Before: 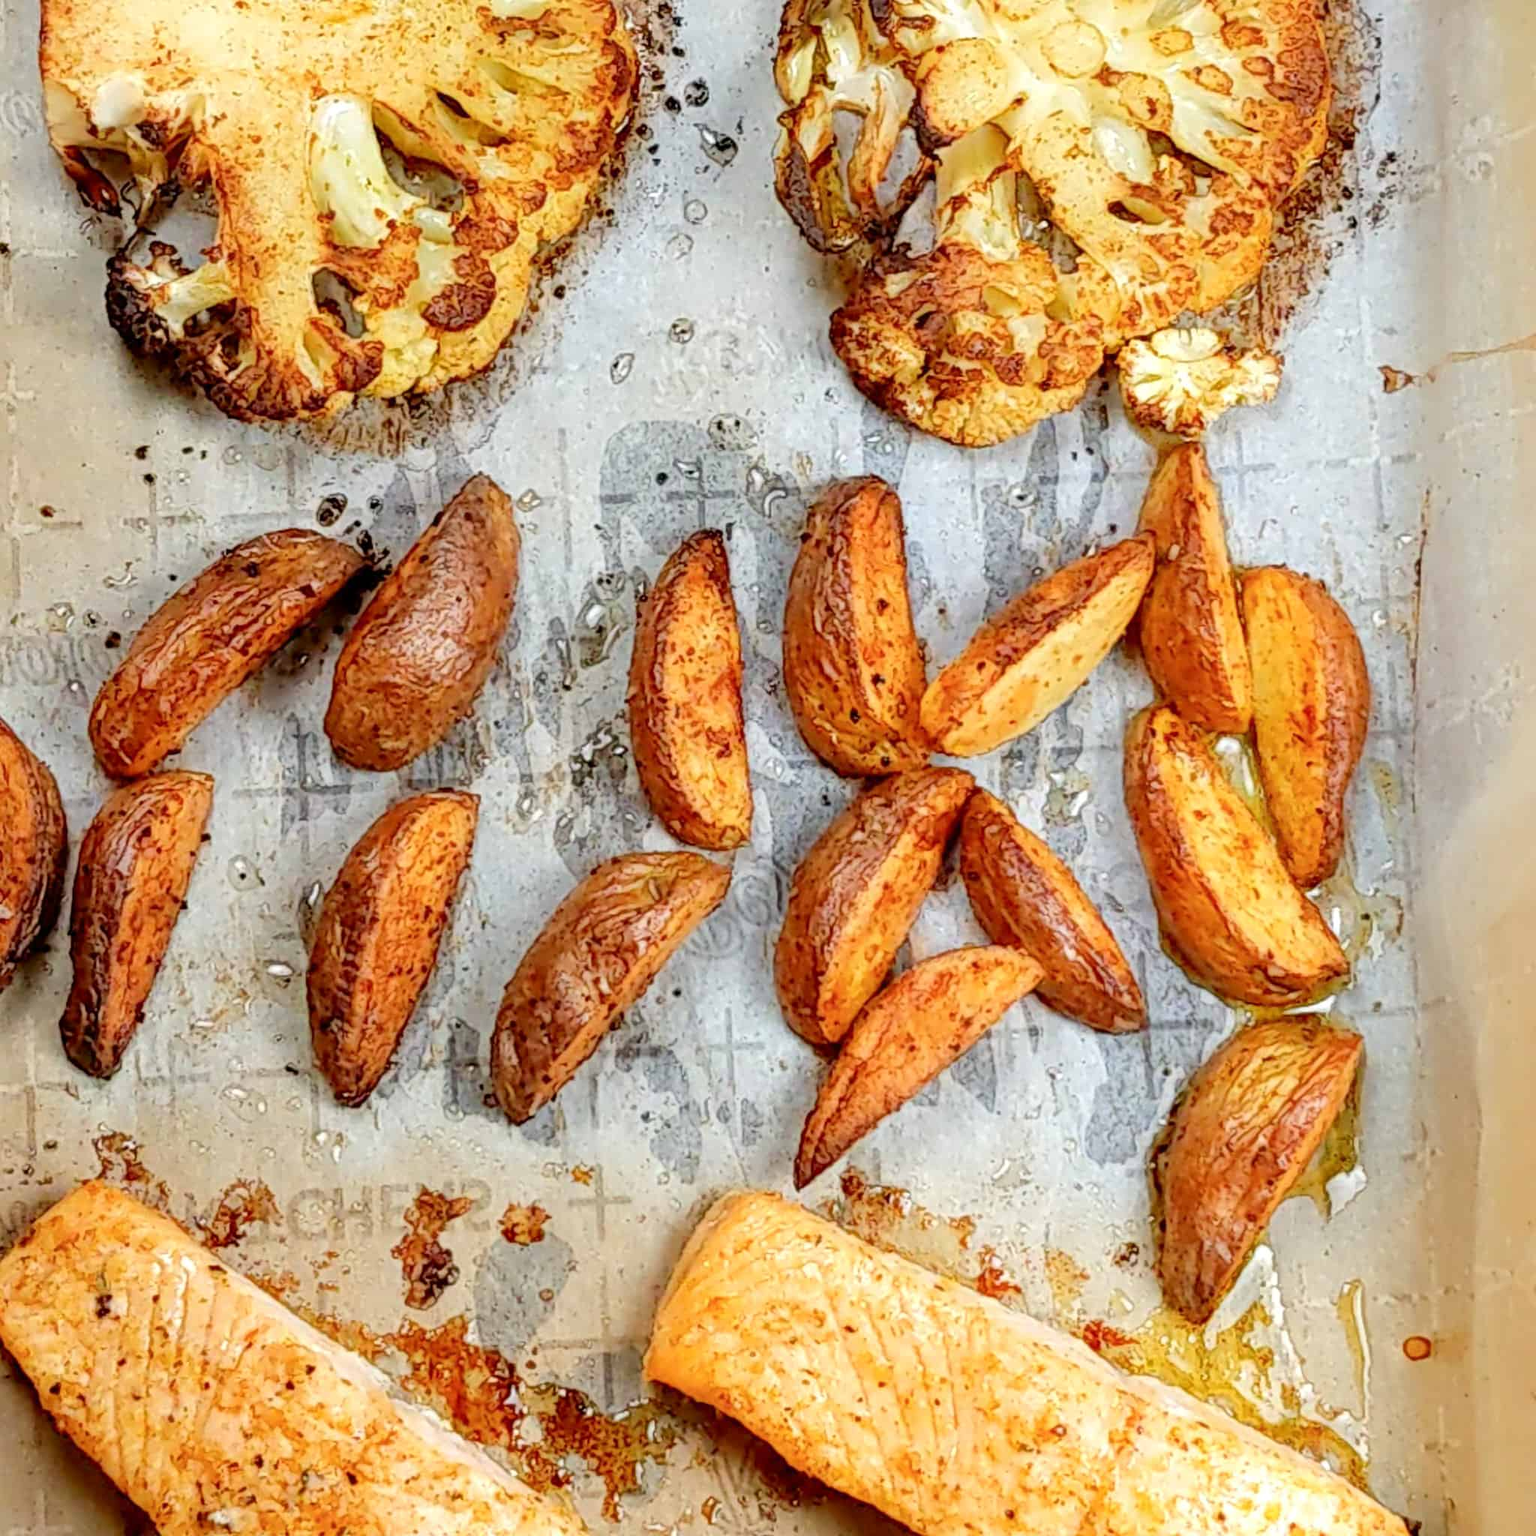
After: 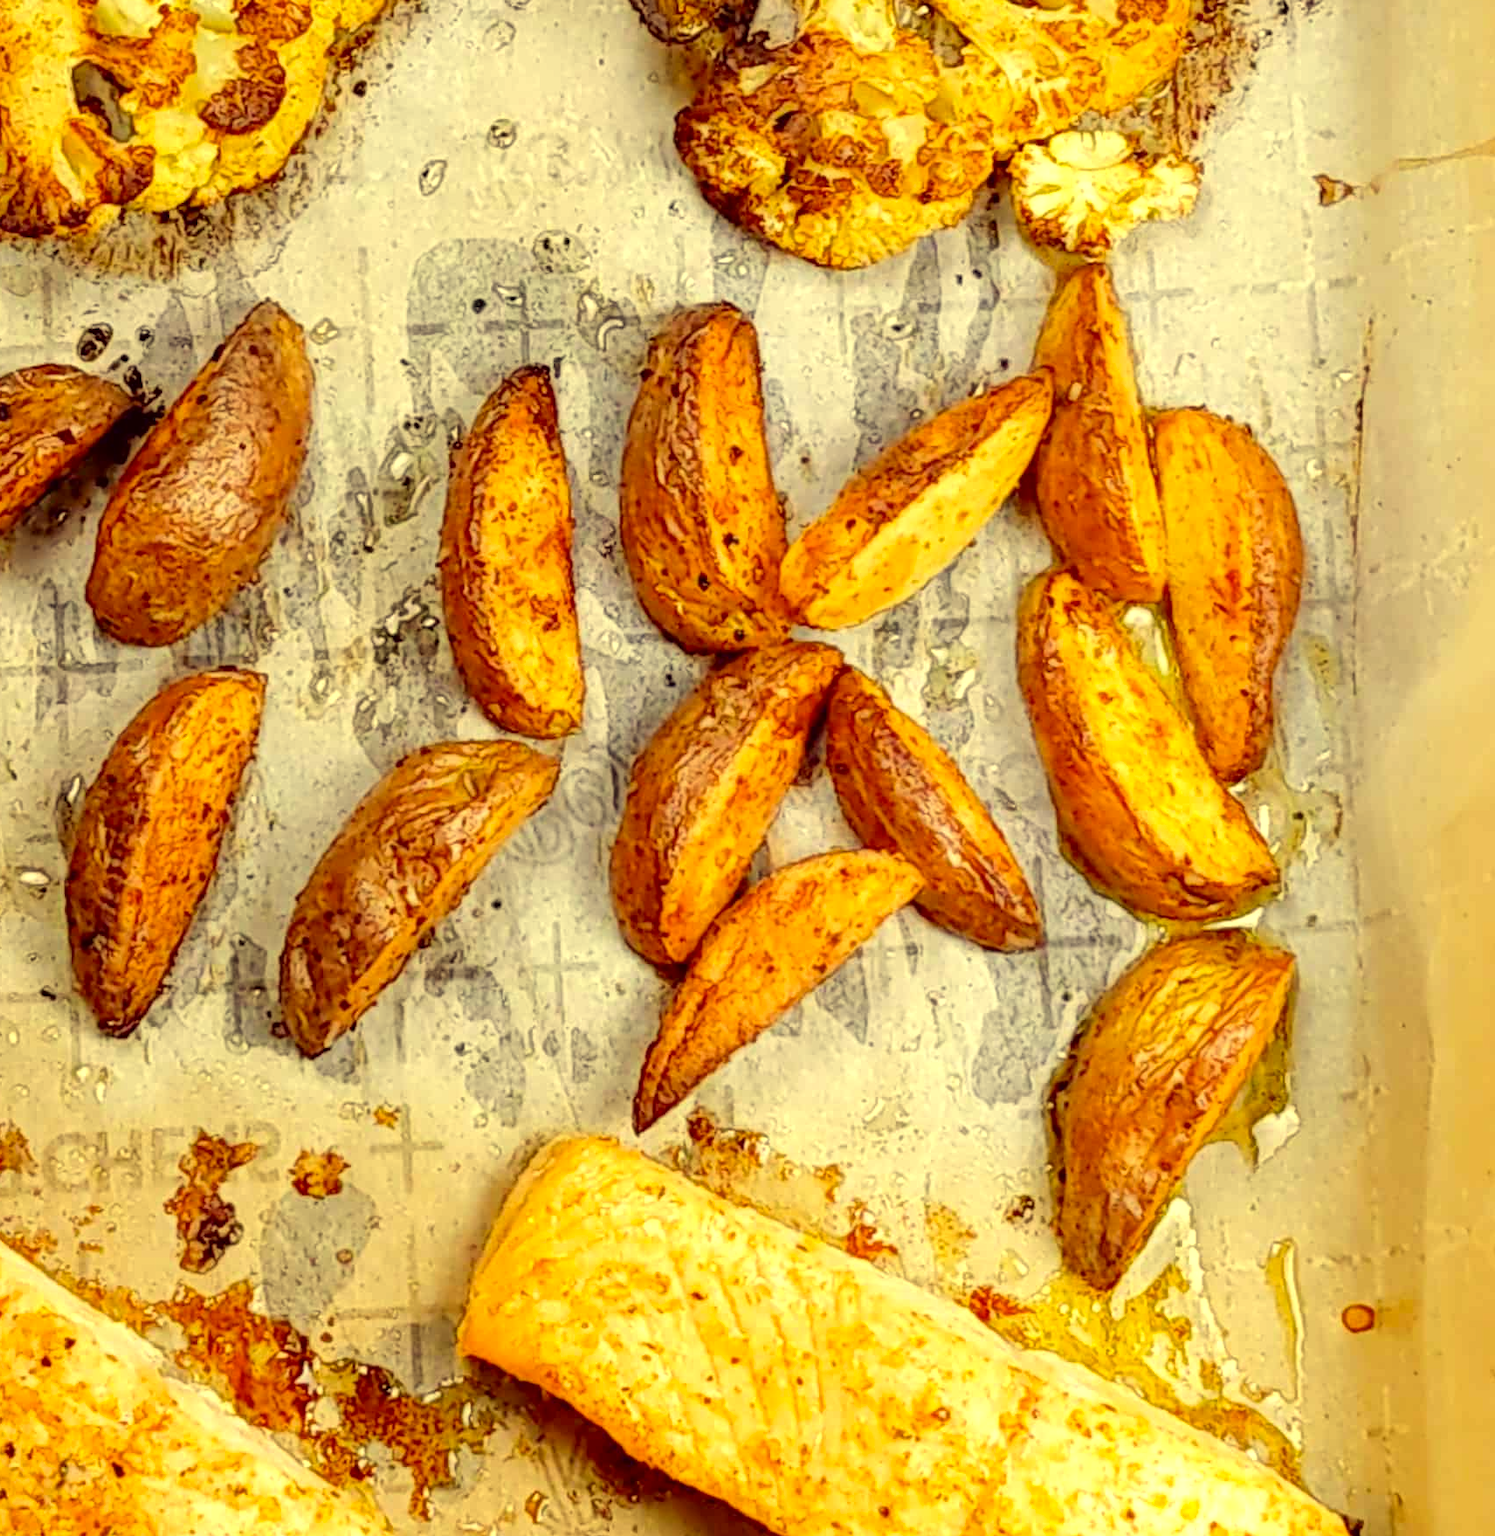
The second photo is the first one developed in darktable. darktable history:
crop: left 16.336%, top 14.064%
contrast brightness saturation: saturation -0.085
exposure: exposure 0.208 EV, compensate exposure bias true, compensate highlight preservation false
color correction: highlights a* -0.438, highlights b* 39.76, shadows a* 9.46, shadows b* -0.152
